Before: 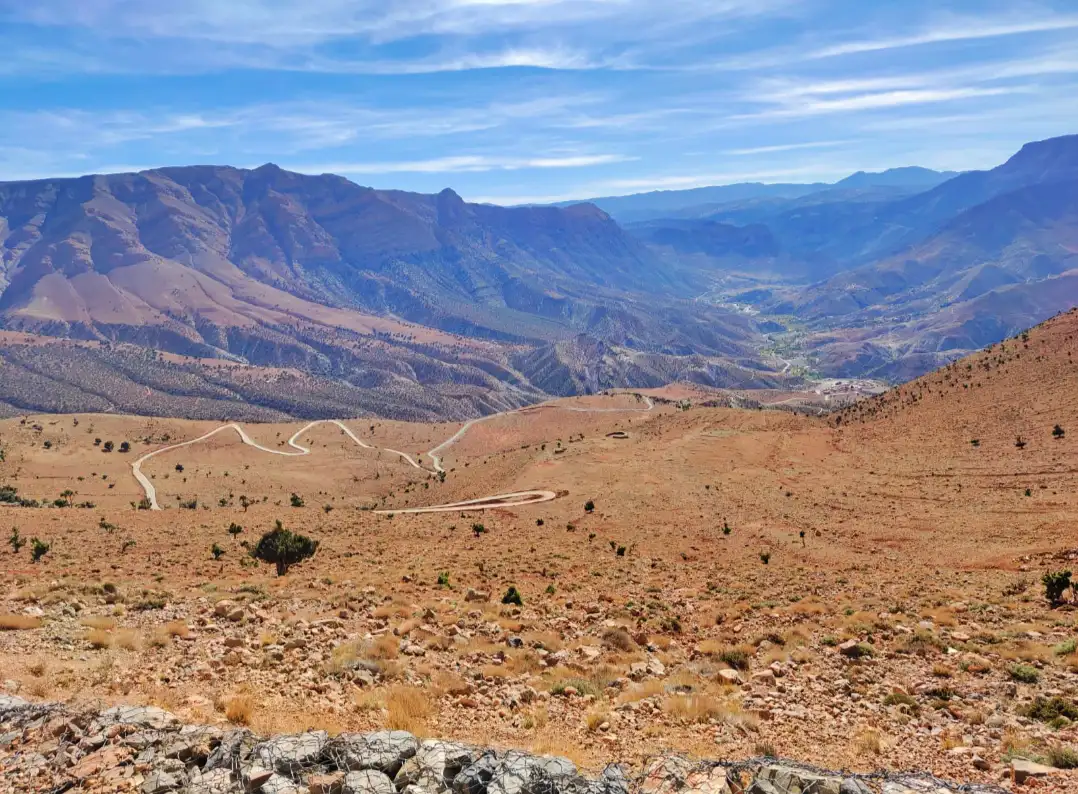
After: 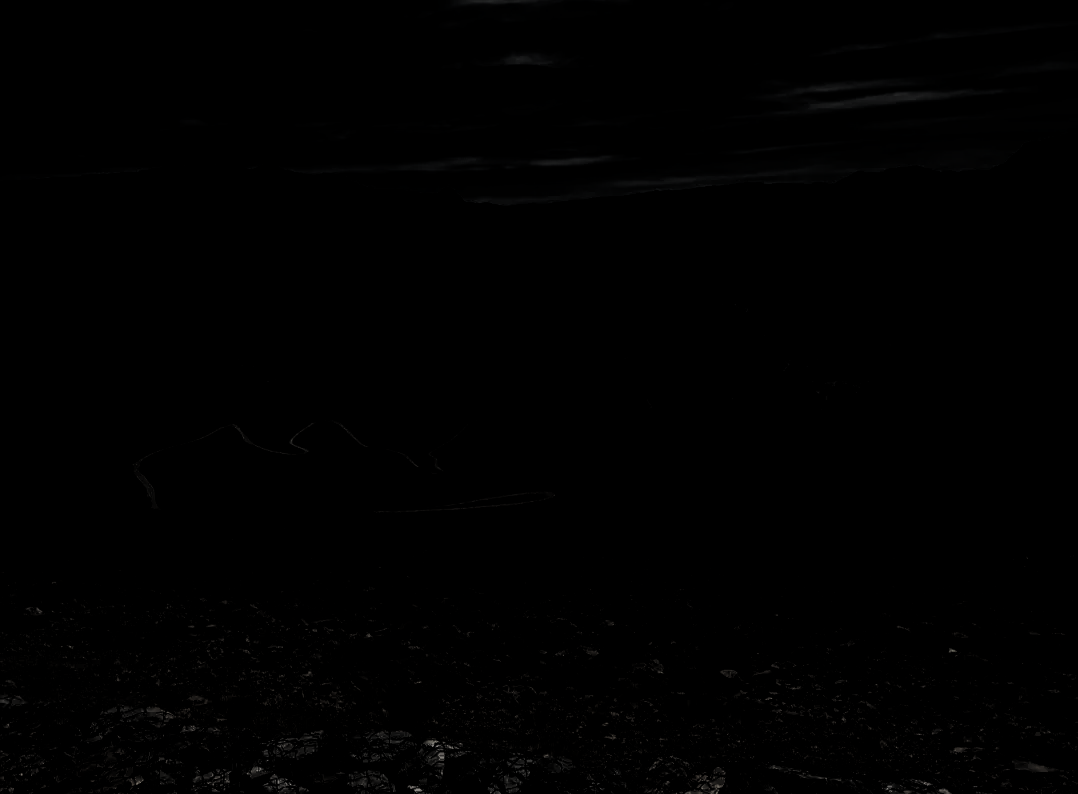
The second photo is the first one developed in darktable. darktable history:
levels: levels [0.721, 0.937, 0.997]
graduated density: rotation 5.63°, offset 76.9
tone curve: curves: ch0 [(0, 0) (0.003, 0.076) (0.011, 0.081) (0.025, 0.084) (0.044, 0.092) (0.069, 0.1) (0.1, 0.117) (0.136, 0.144) (0.177, 0.186) (0.224, 0.237) (0.277, 0.306) (0.335, 0.39) (0.399, 0.494) (0.468, 0.574) (0.543, 0.666) (0.623, 0.722) (0.709, 0.79) (0.801, 0.855) (0.898, 0.926) (1, 1)], preserve colors none
color correction: highlights a* 0.003, highlights b* -0.283
